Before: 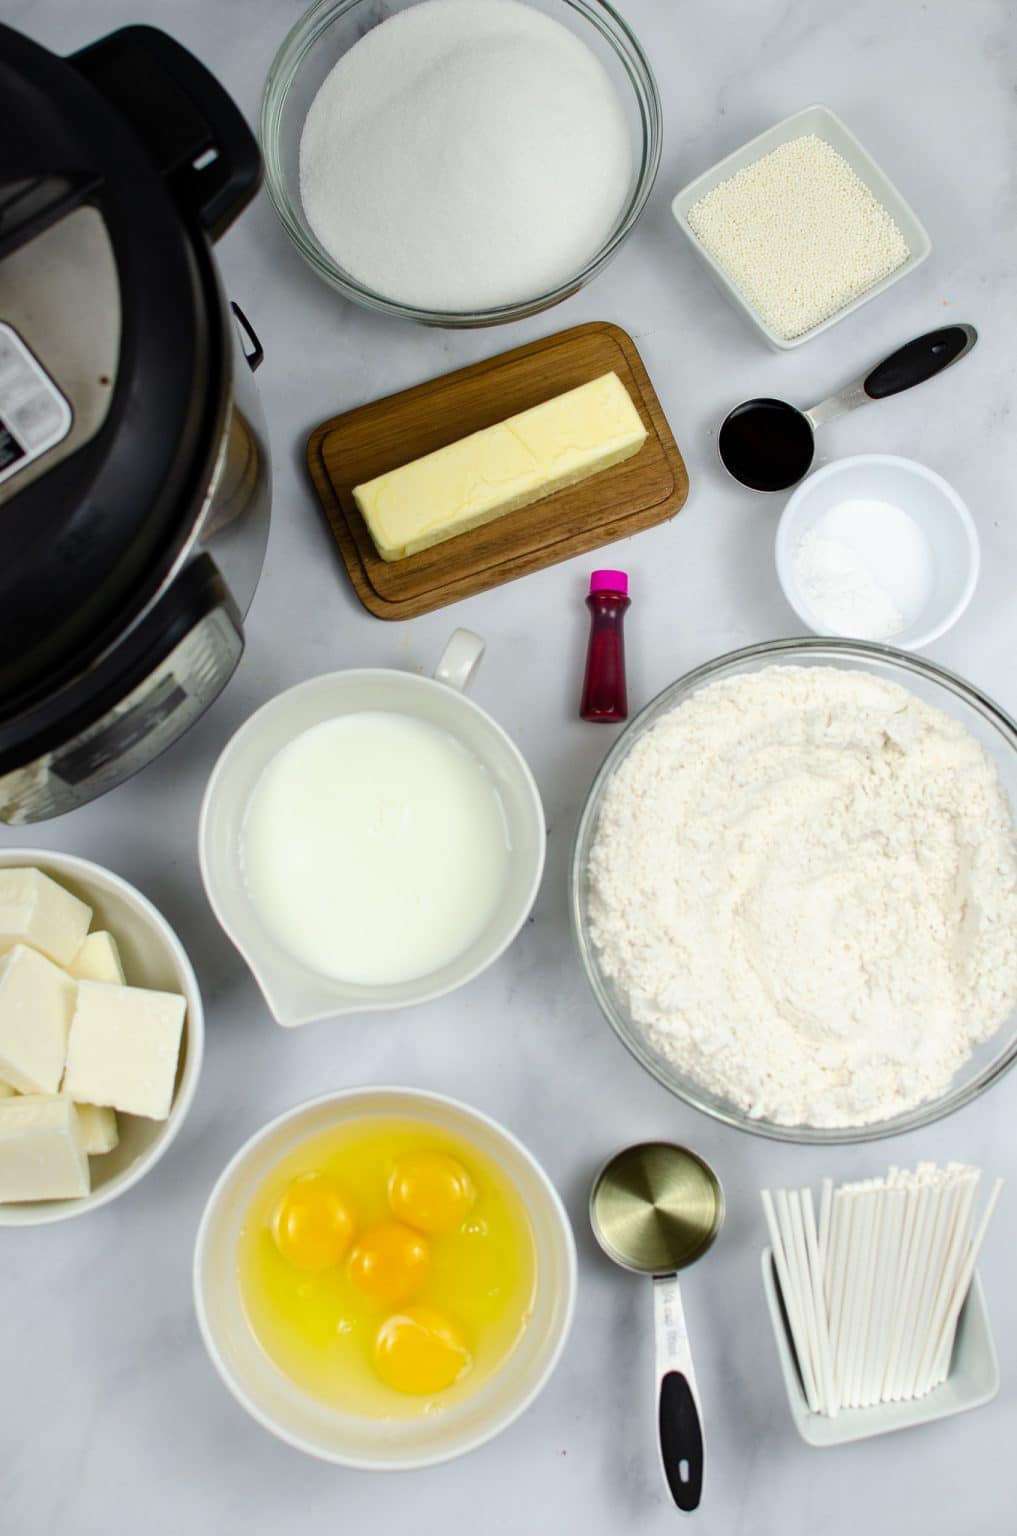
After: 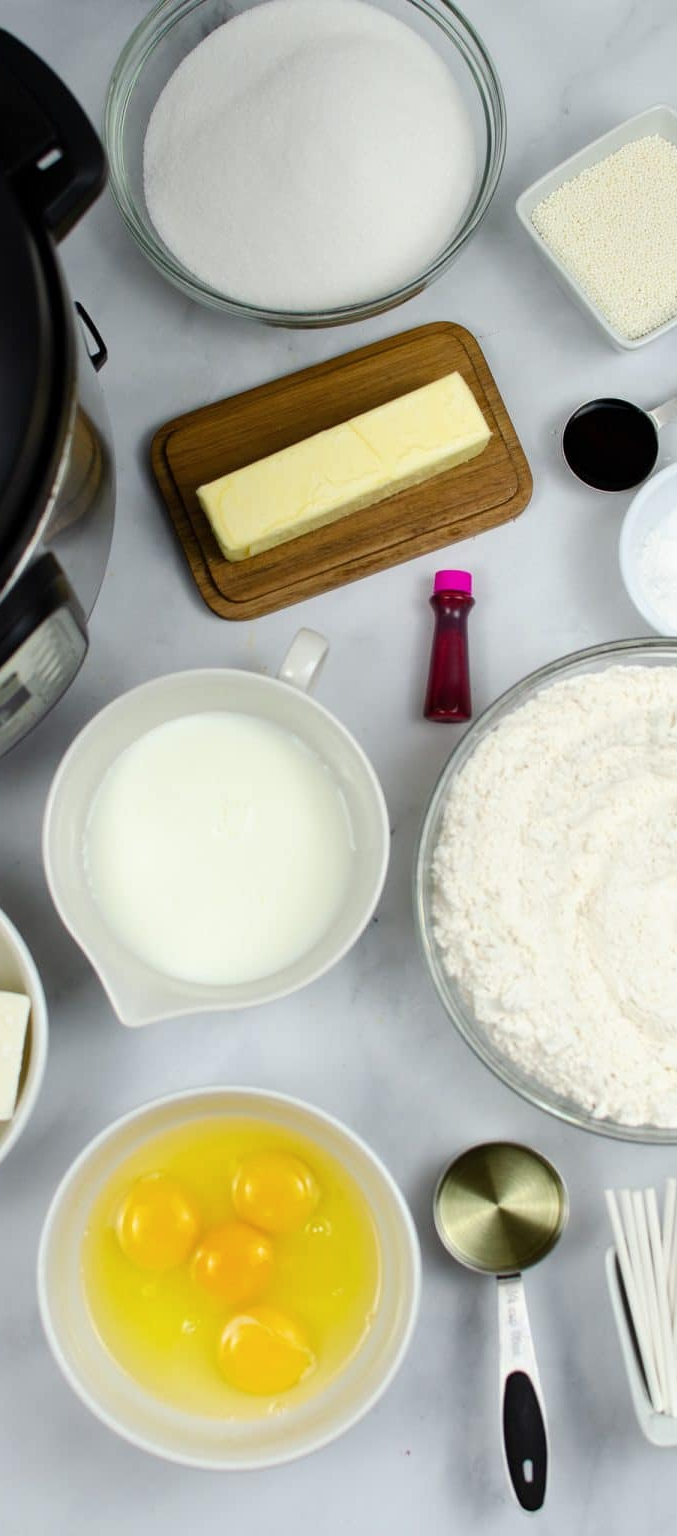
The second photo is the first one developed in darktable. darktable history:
color balance rgb: on, module defaults
crop: left 15.419%, right 17.914%
